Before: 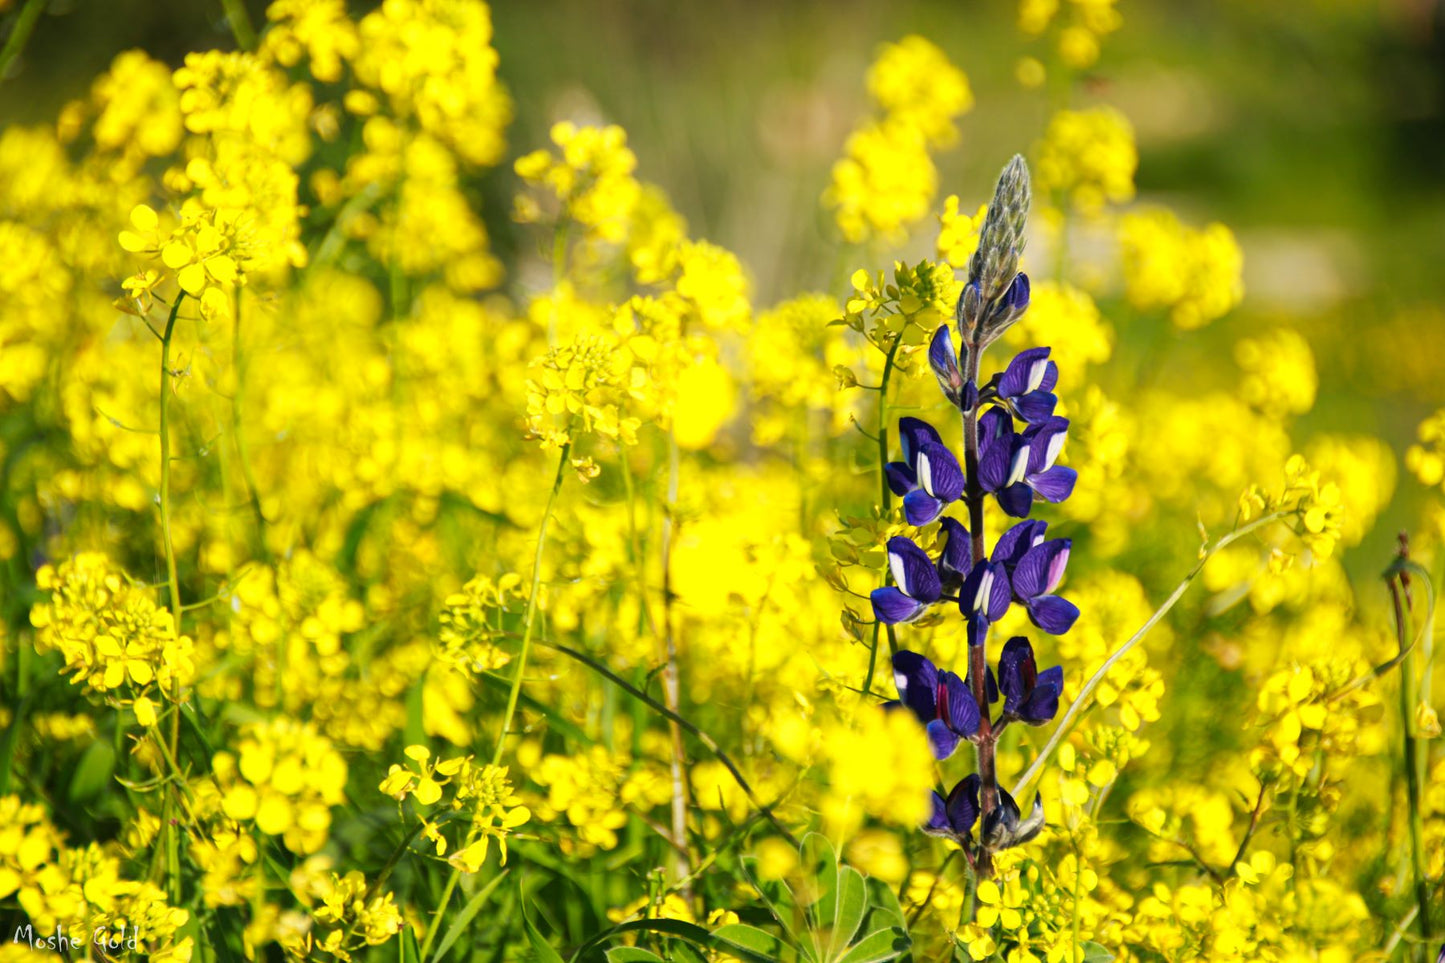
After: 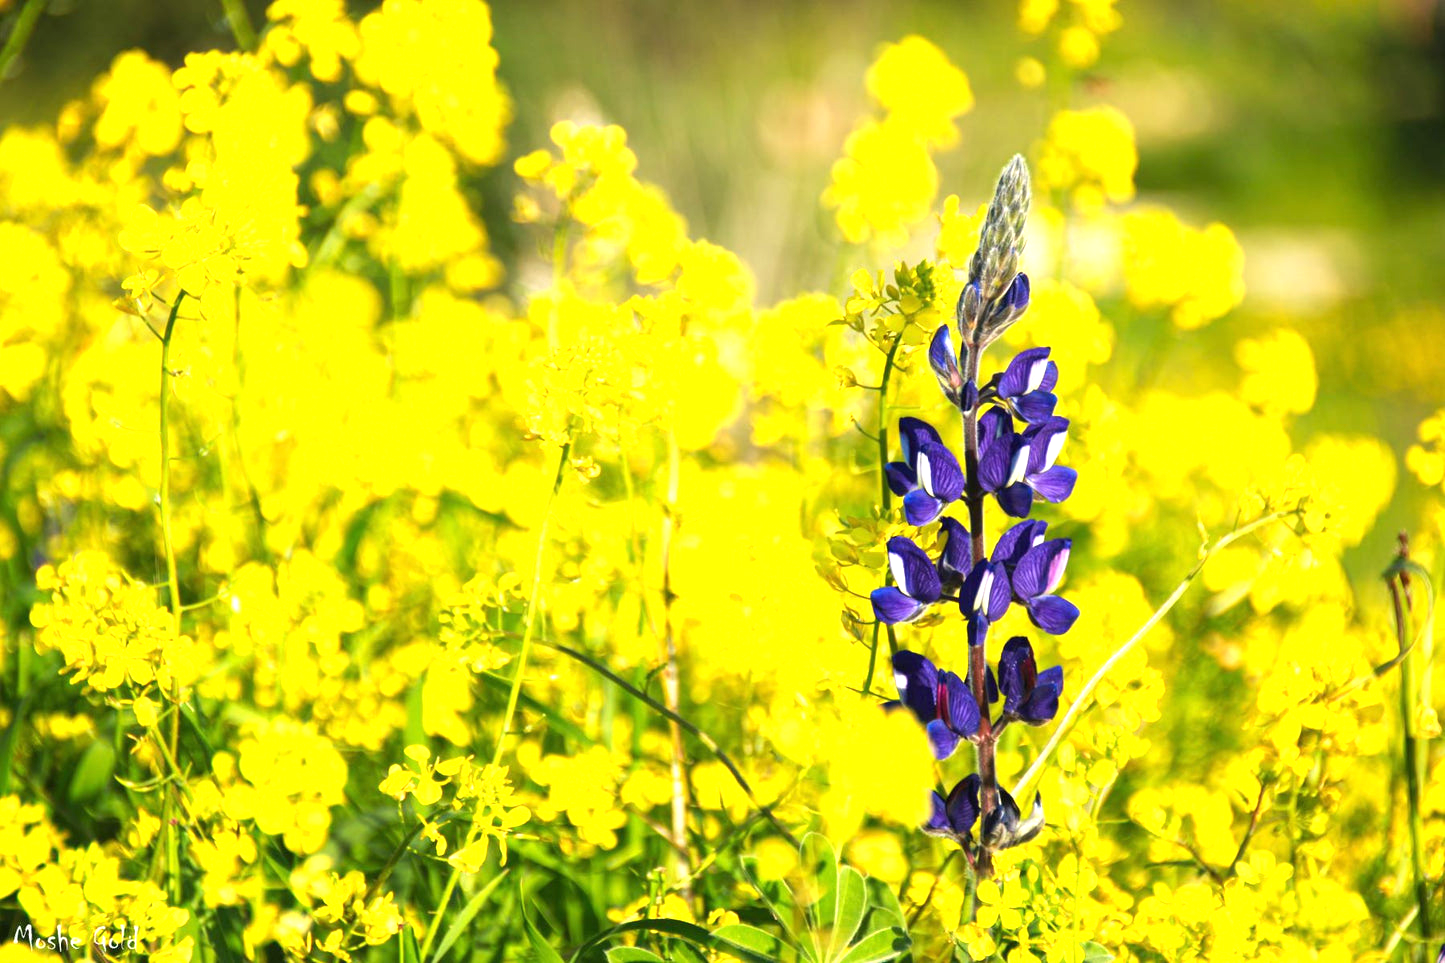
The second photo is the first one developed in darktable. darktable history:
exposure: black level correction 0, exposure 0.89 EV, compensate exposure bias true, compensate highlight preservation false
